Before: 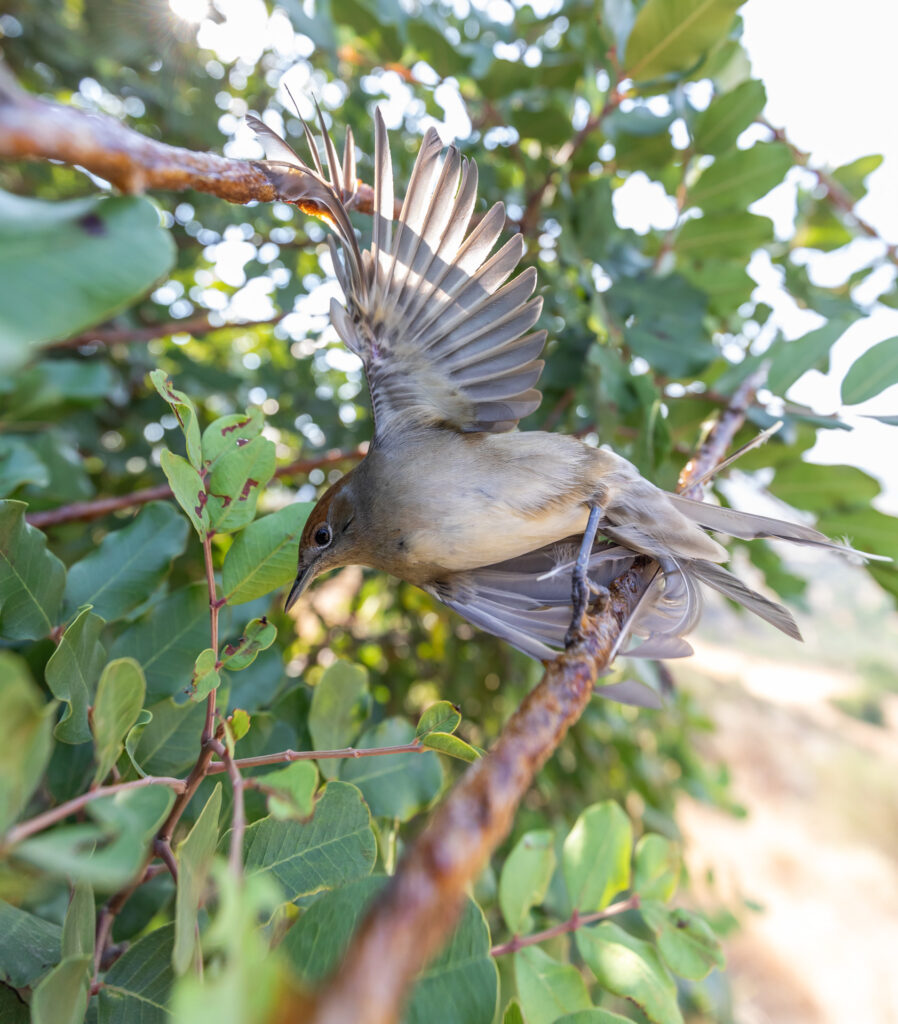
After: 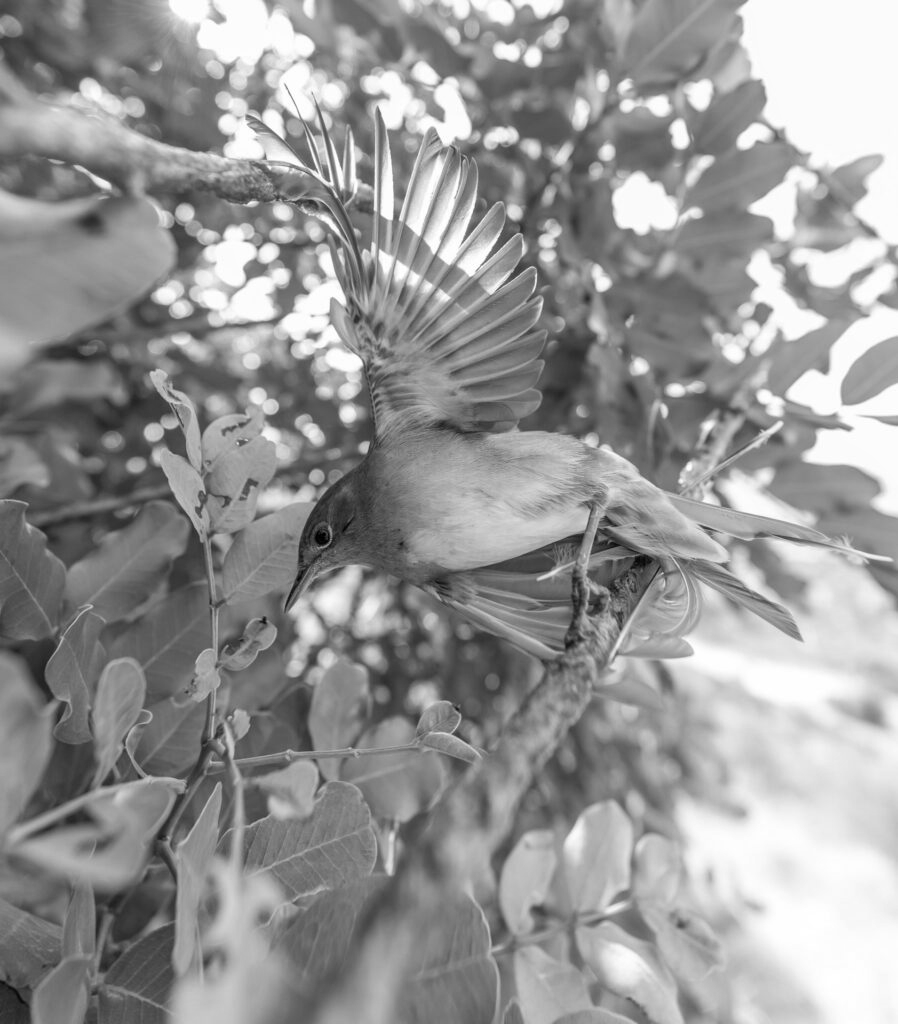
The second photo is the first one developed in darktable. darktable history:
contrast brightness saturation: saturation -0.05
monochrome: a 16.01, b -2.65, highlights 0.52
